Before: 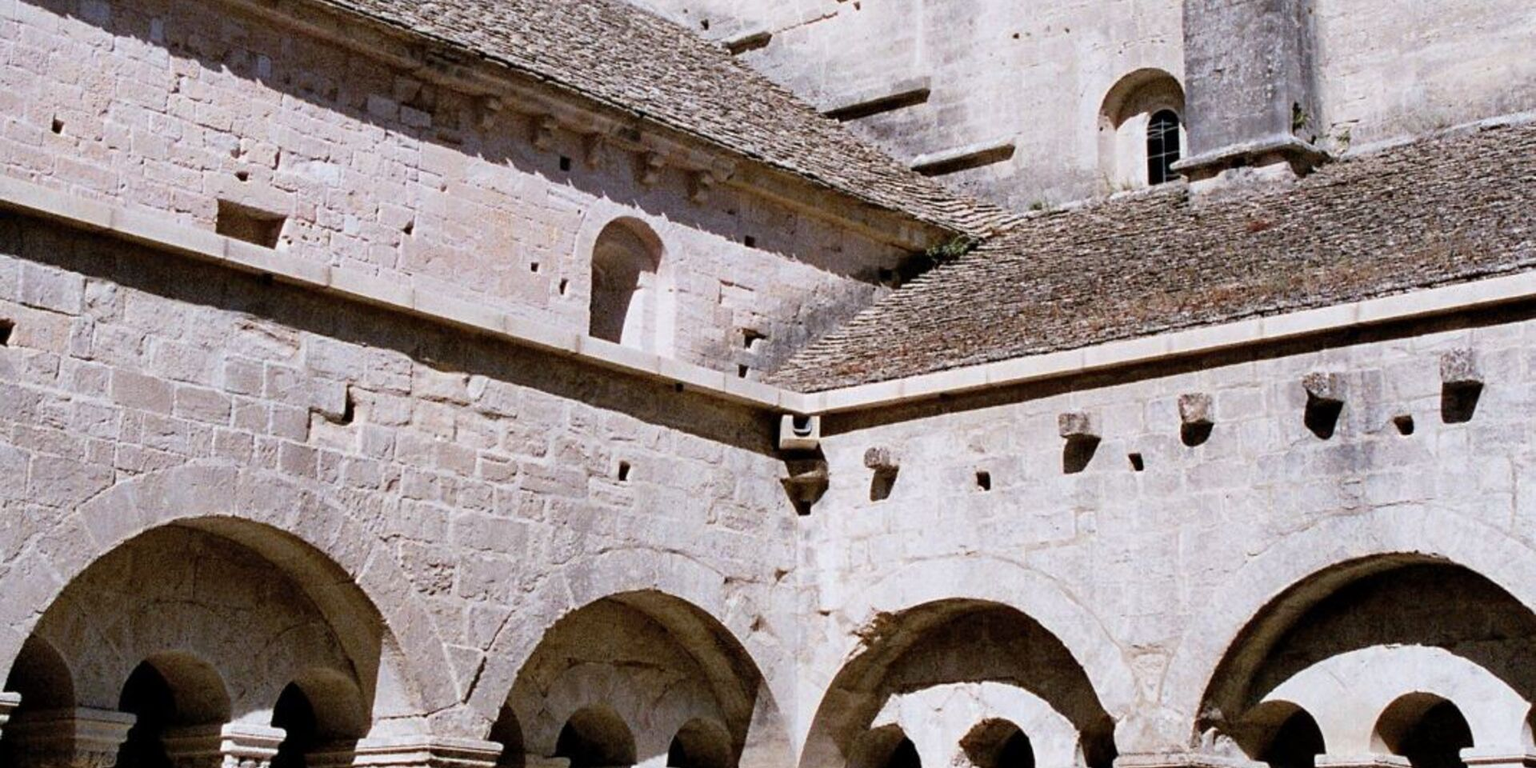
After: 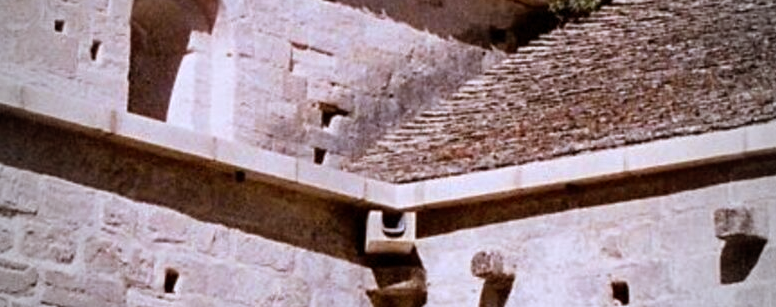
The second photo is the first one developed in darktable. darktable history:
color calibration: illuminant as shot in camera, x 0.358, y 0.373, temperature 4628.91 K
crop: left 31.751%, top 32.172%, right 27.8%, bottom 35.83%
rgb levels: mode RGB, independent channels, levels [[0, 0.5, 1], [0, 0.521, 1], [0, 0.536, 1]]
vignetting: fall-off start 67.15%, brightness -0.442, saturation -0.691, width/height ratio 1.011, unbound false
